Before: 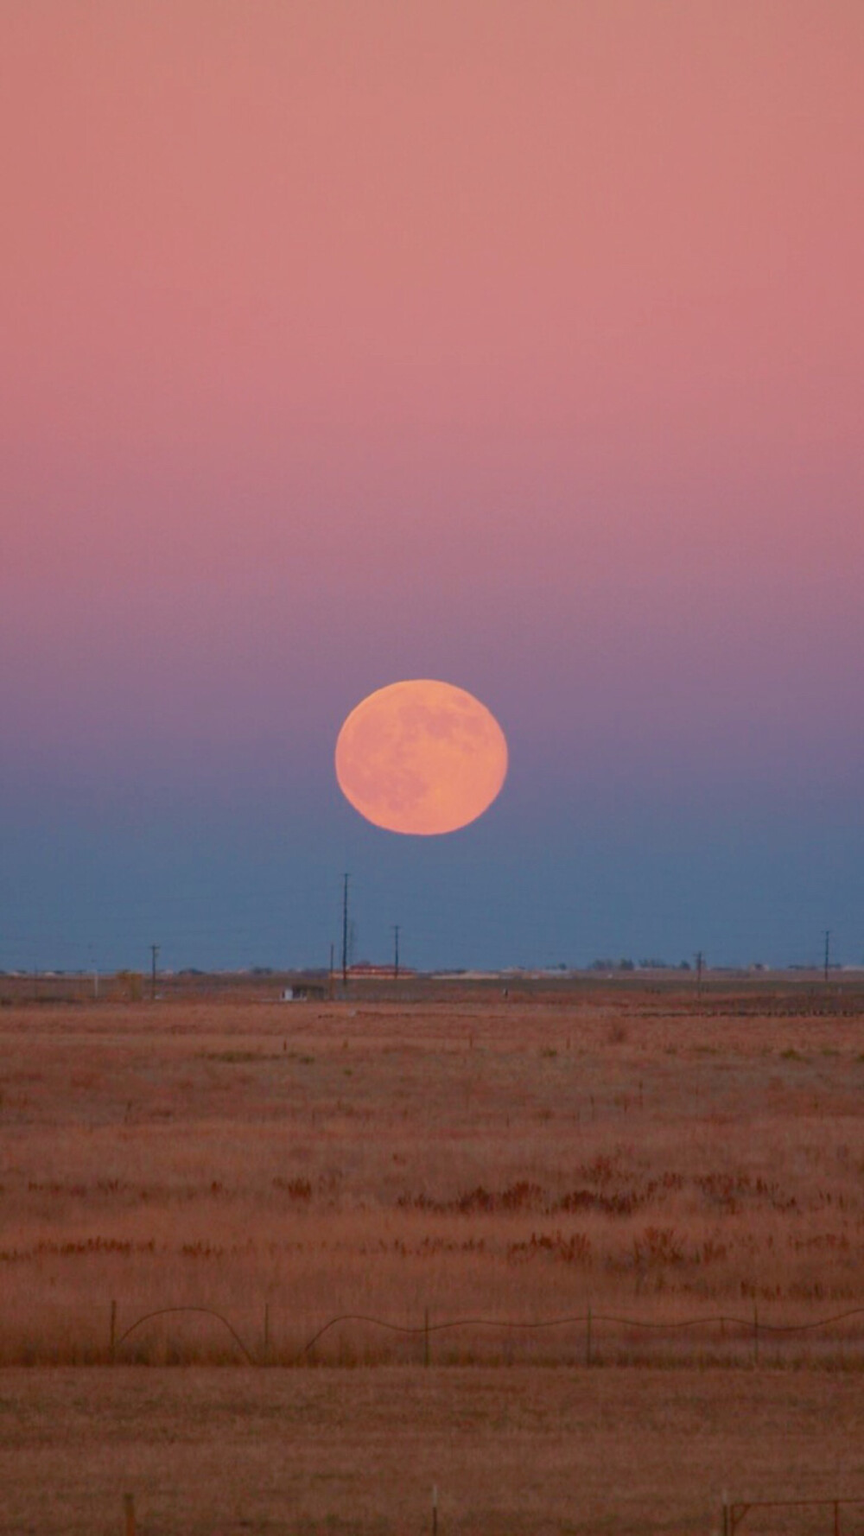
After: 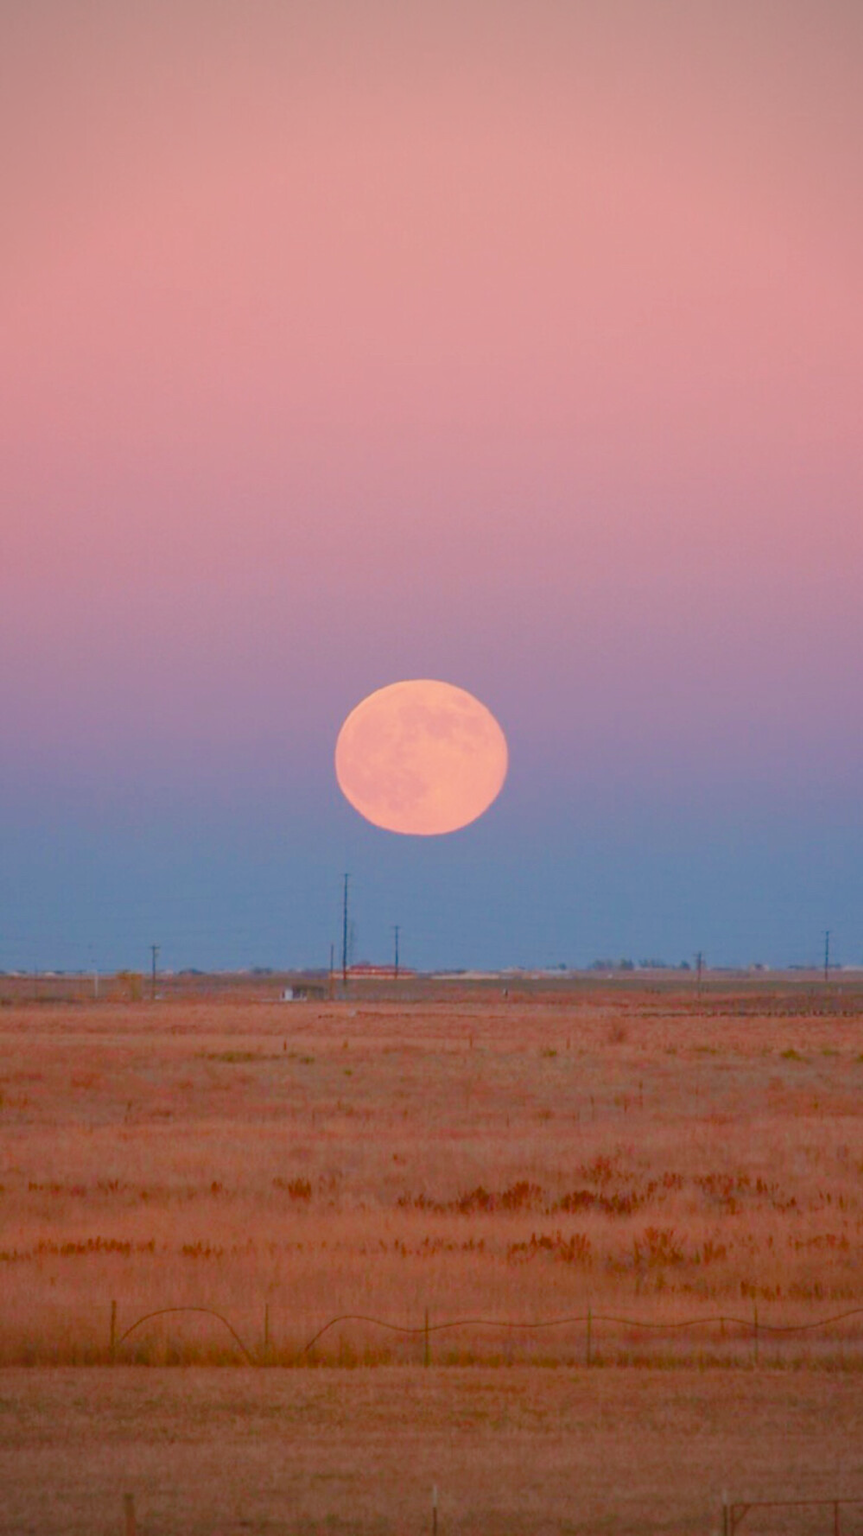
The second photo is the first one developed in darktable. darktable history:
vignetting: fall-off radius 63.6%
color balance rgb: shadows lift › chroma 1%, shadows lift › hue 113°, highlights gain › chroma 0.2%, highlights gain › hue 333°, perceptual saturation grading › global saturation 20%, perceptual saturation grading › highlights -50%, perceptual saturation grading › shadows 25%, contrast -20%
exposure: black level correction 0, exposure 0.7 EV, compensate exposure bias true, compensate highlight preservation false
